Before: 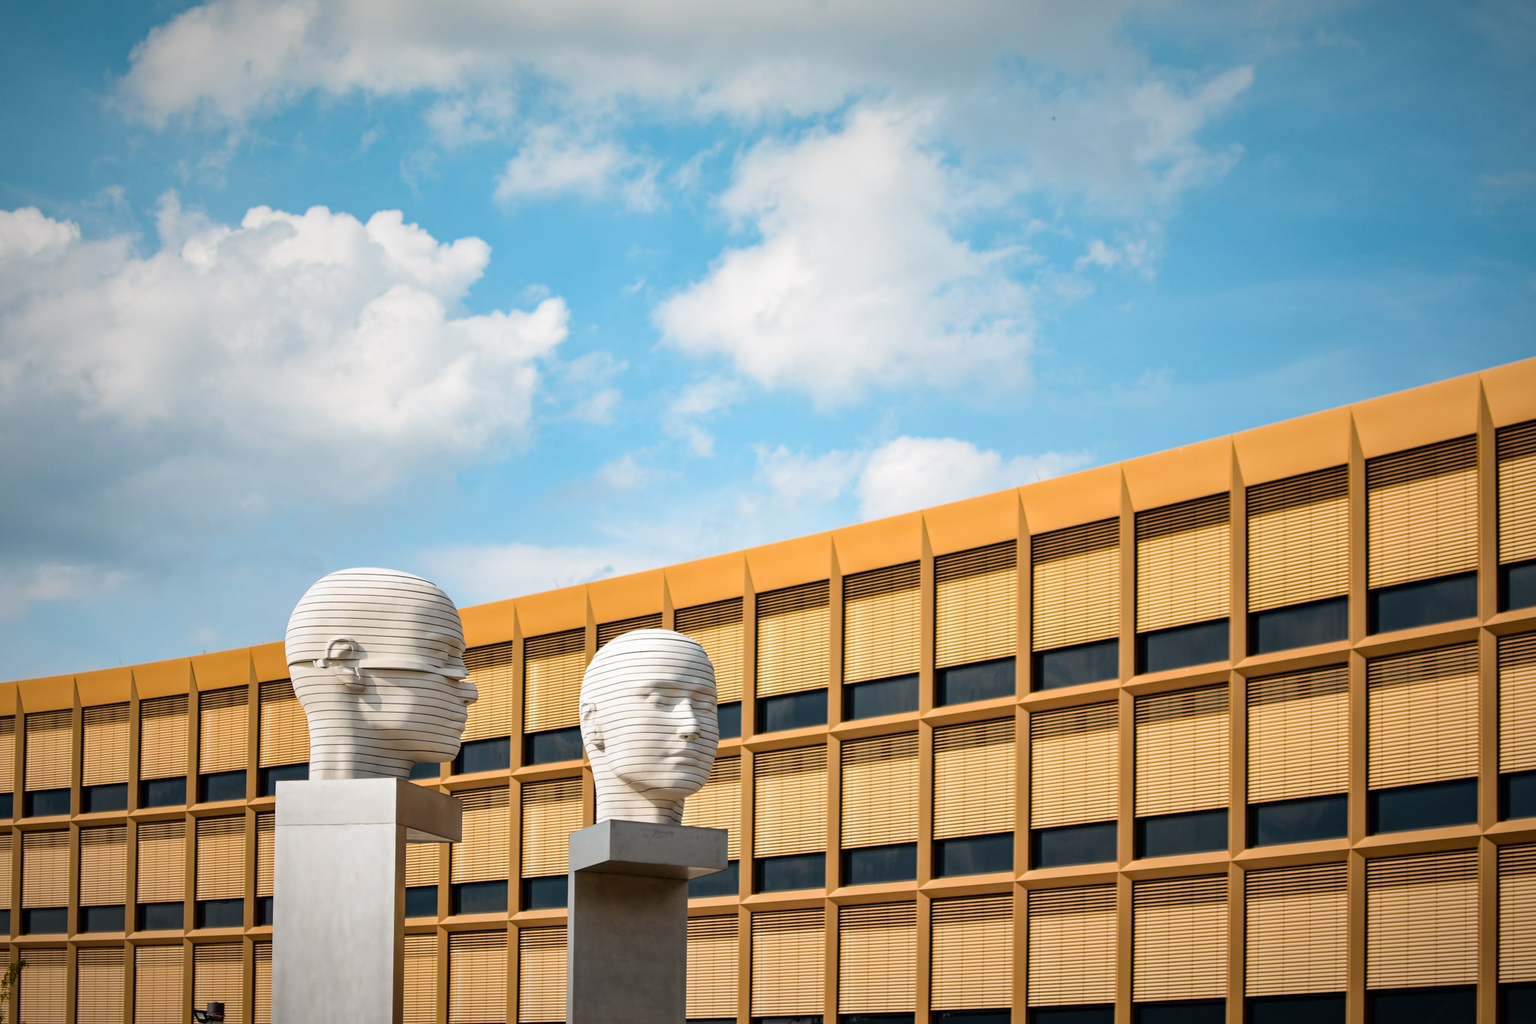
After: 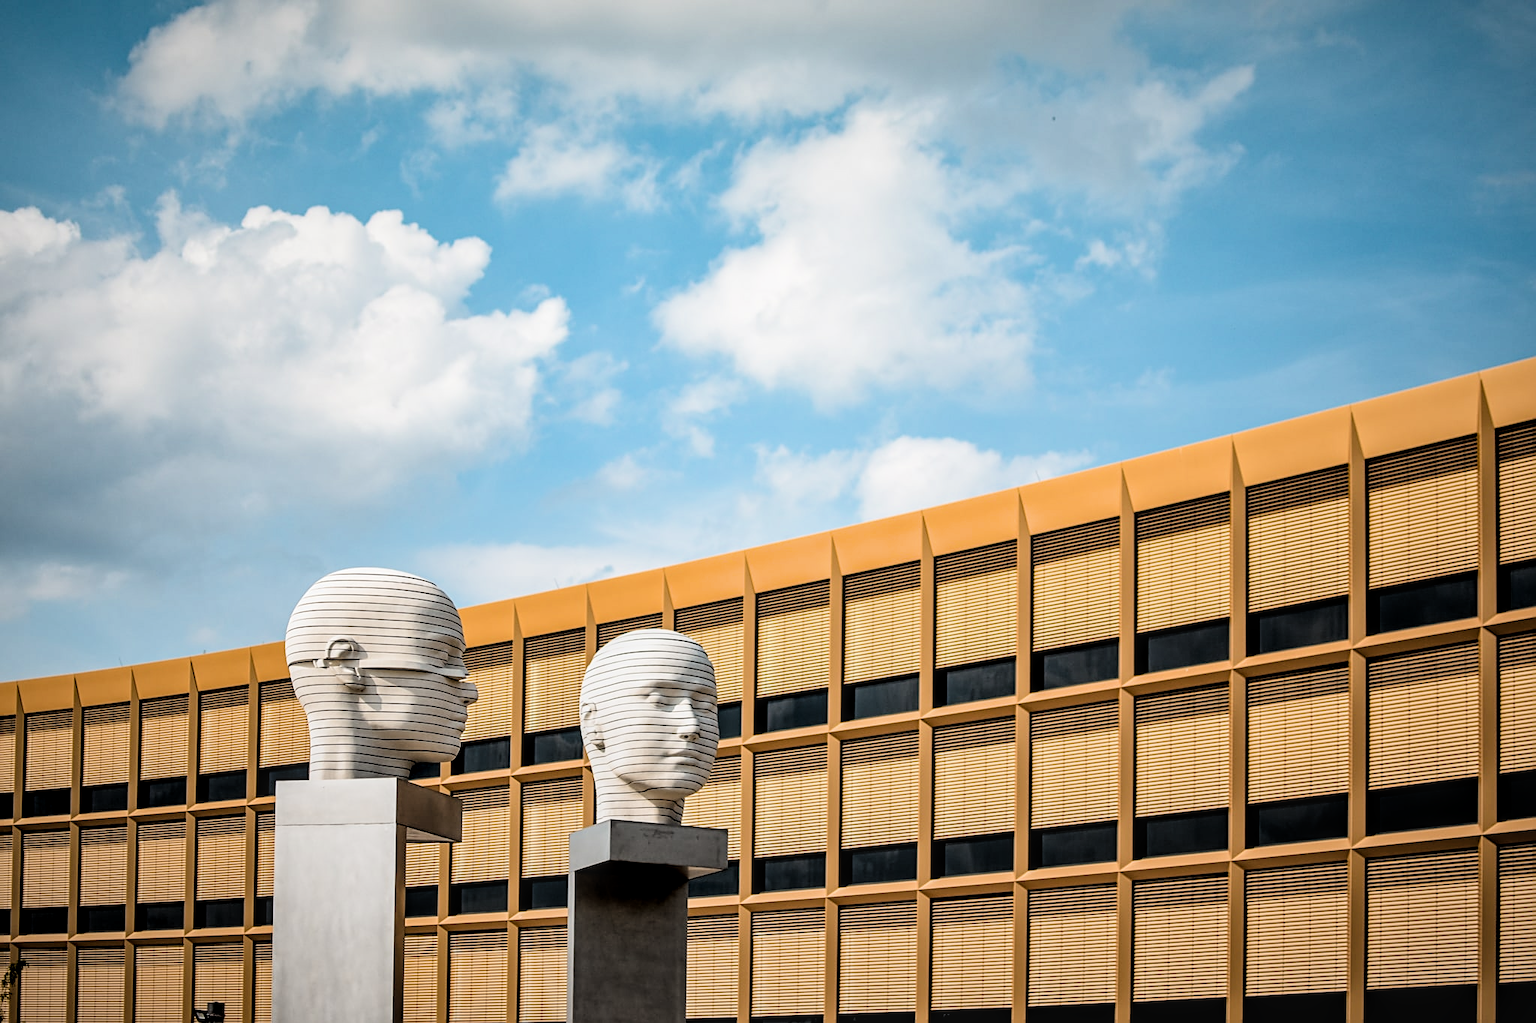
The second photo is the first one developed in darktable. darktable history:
levels: mode automatic, gray 50.8%
sharpen: on, module defaults
filmic rgb: black relative exposure -4 EV, white relative exposure 3 EV, hardness 3.02, contrast 1.4
local contrast: detail 130%
